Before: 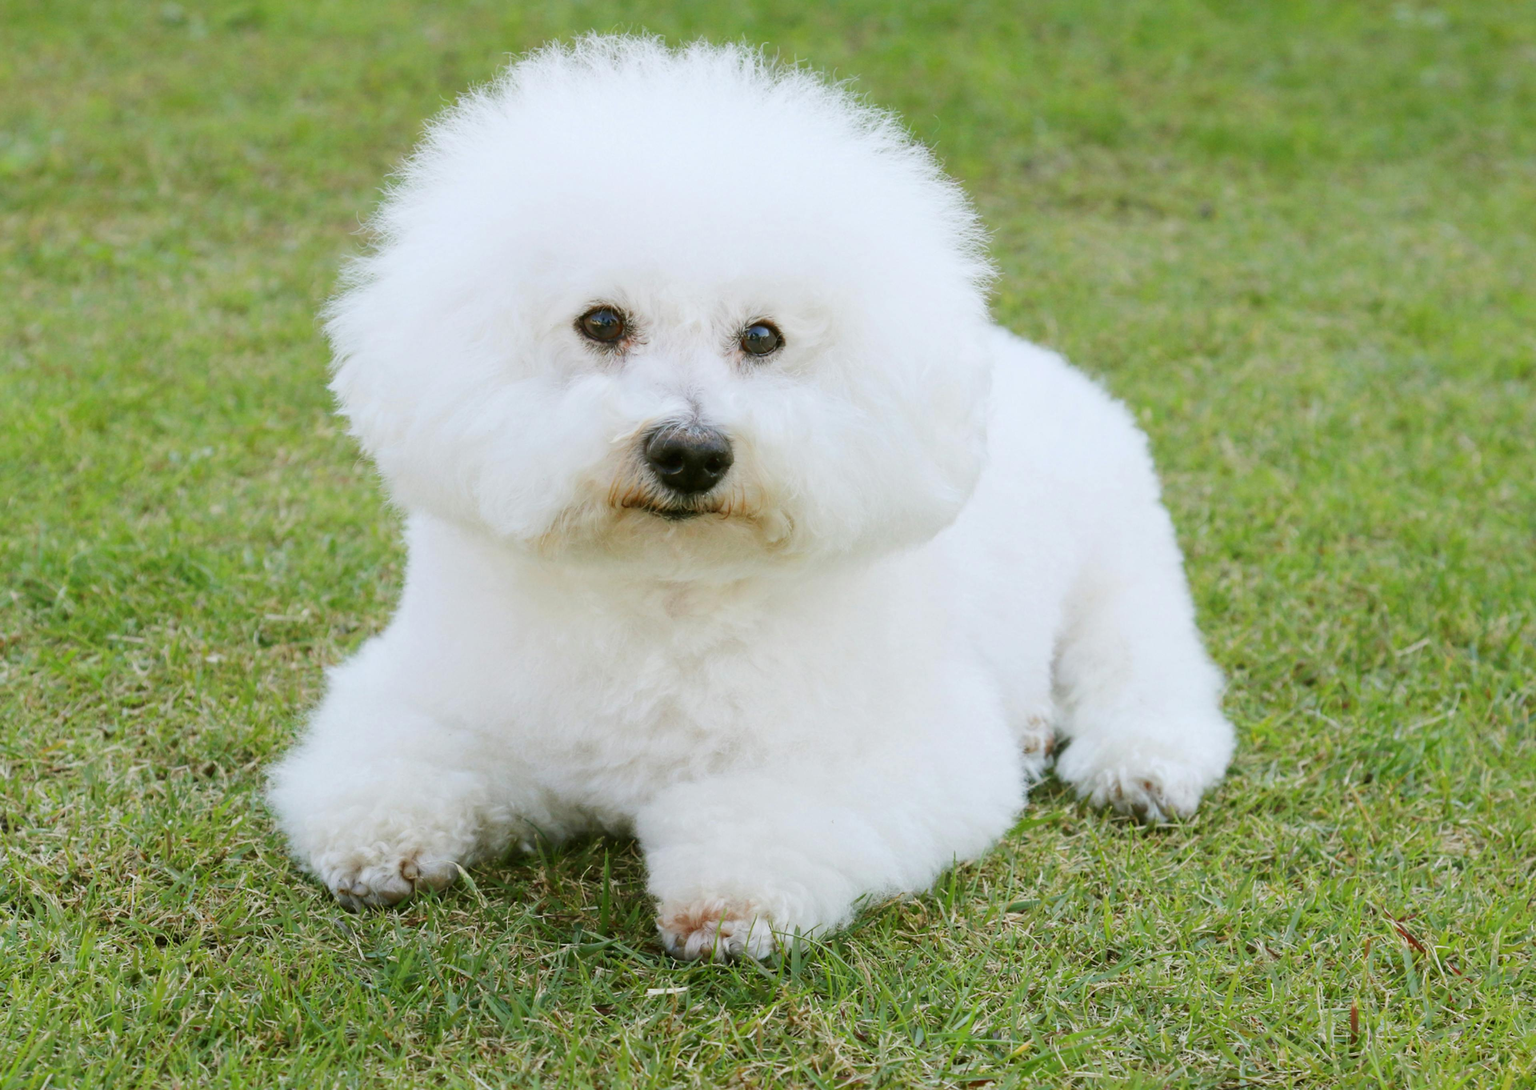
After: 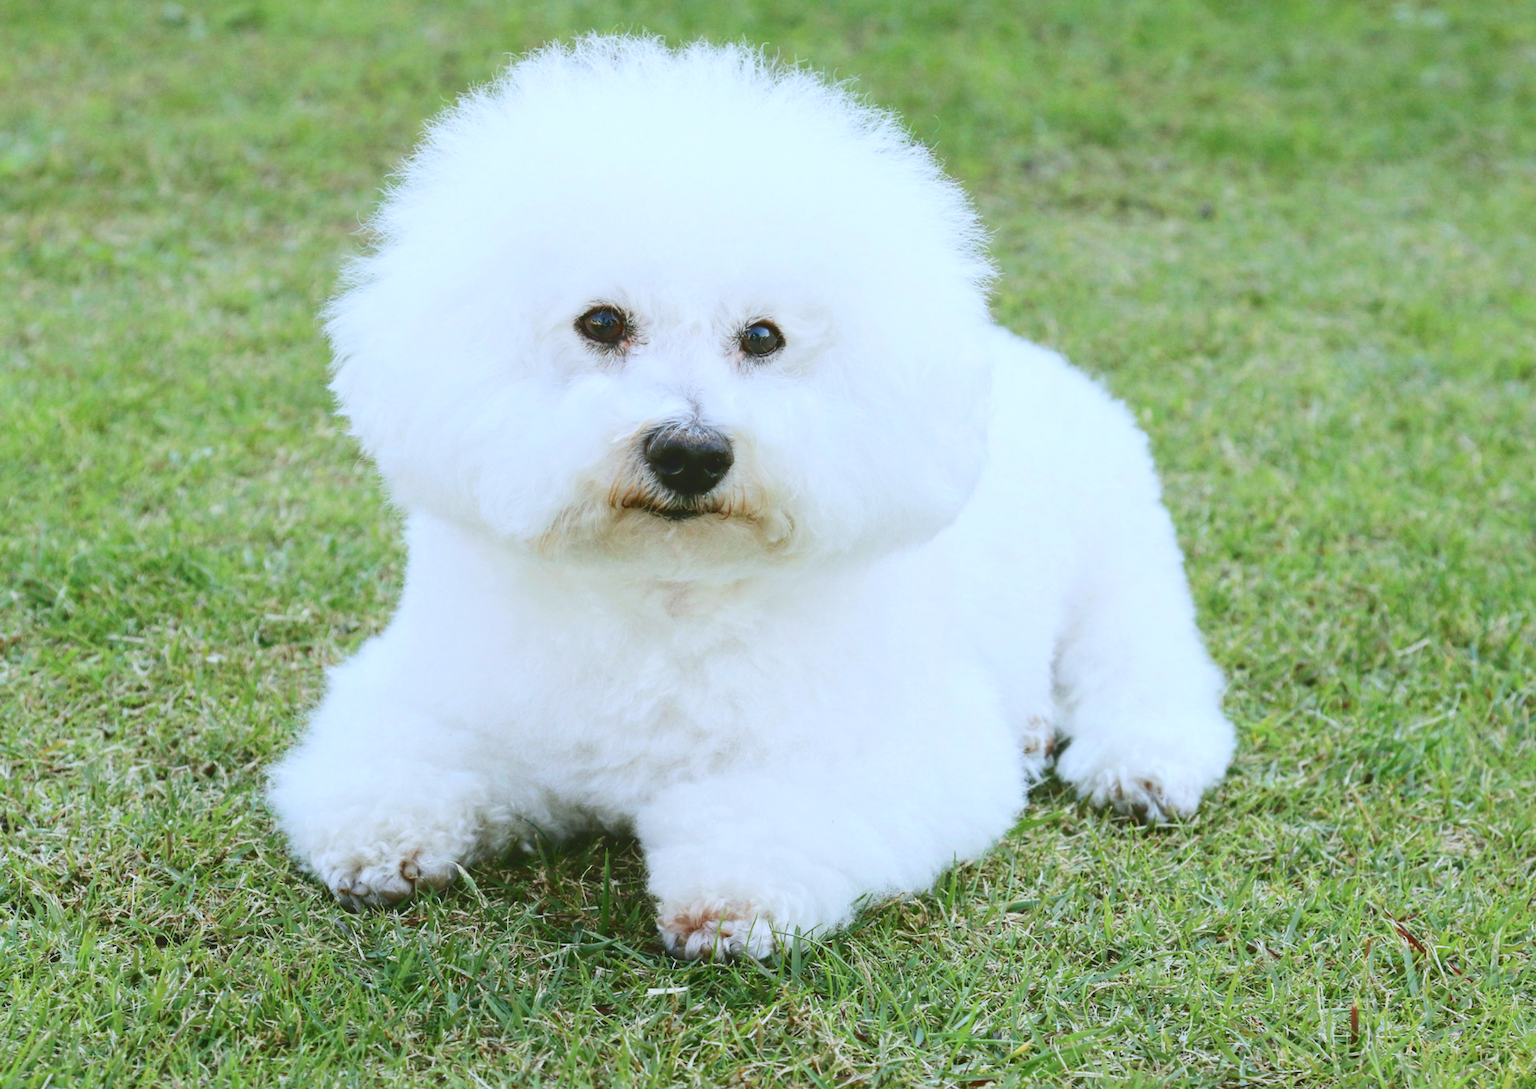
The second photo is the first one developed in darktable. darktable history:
local contrast: highlights 107%, shadows 98%, detail 119%, midtone range 0.2
color calibration: x 0.37, y 0.382, temperature 4318.45 K
tone curve: curves: ch0 [(0, 0.129) (0.187, 0.207) (0.729, 0.789) (1, 1)], color space Lab, independent channels, preserve colors none
